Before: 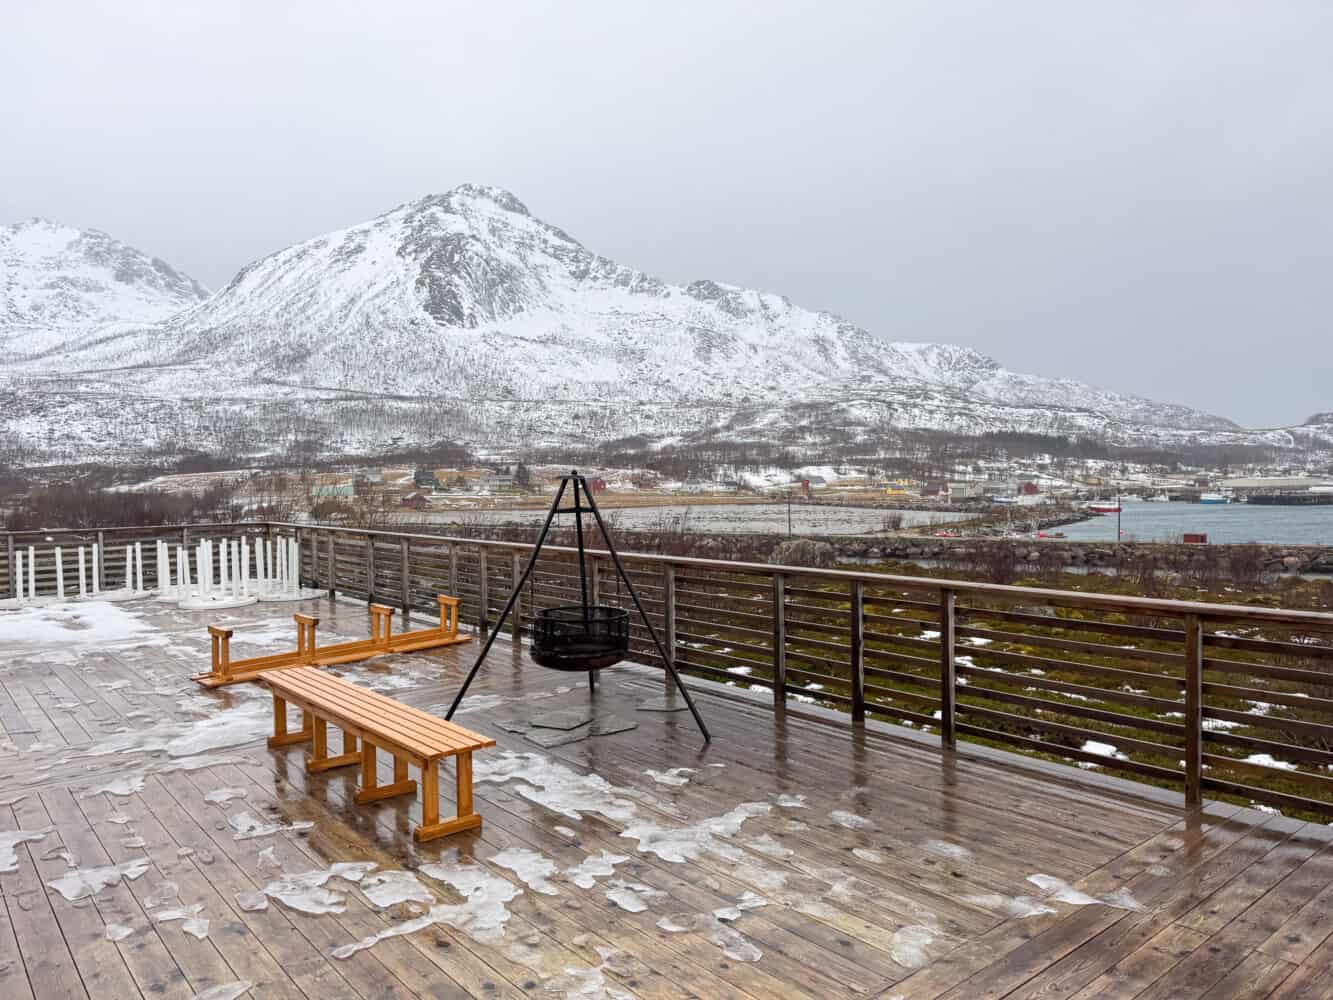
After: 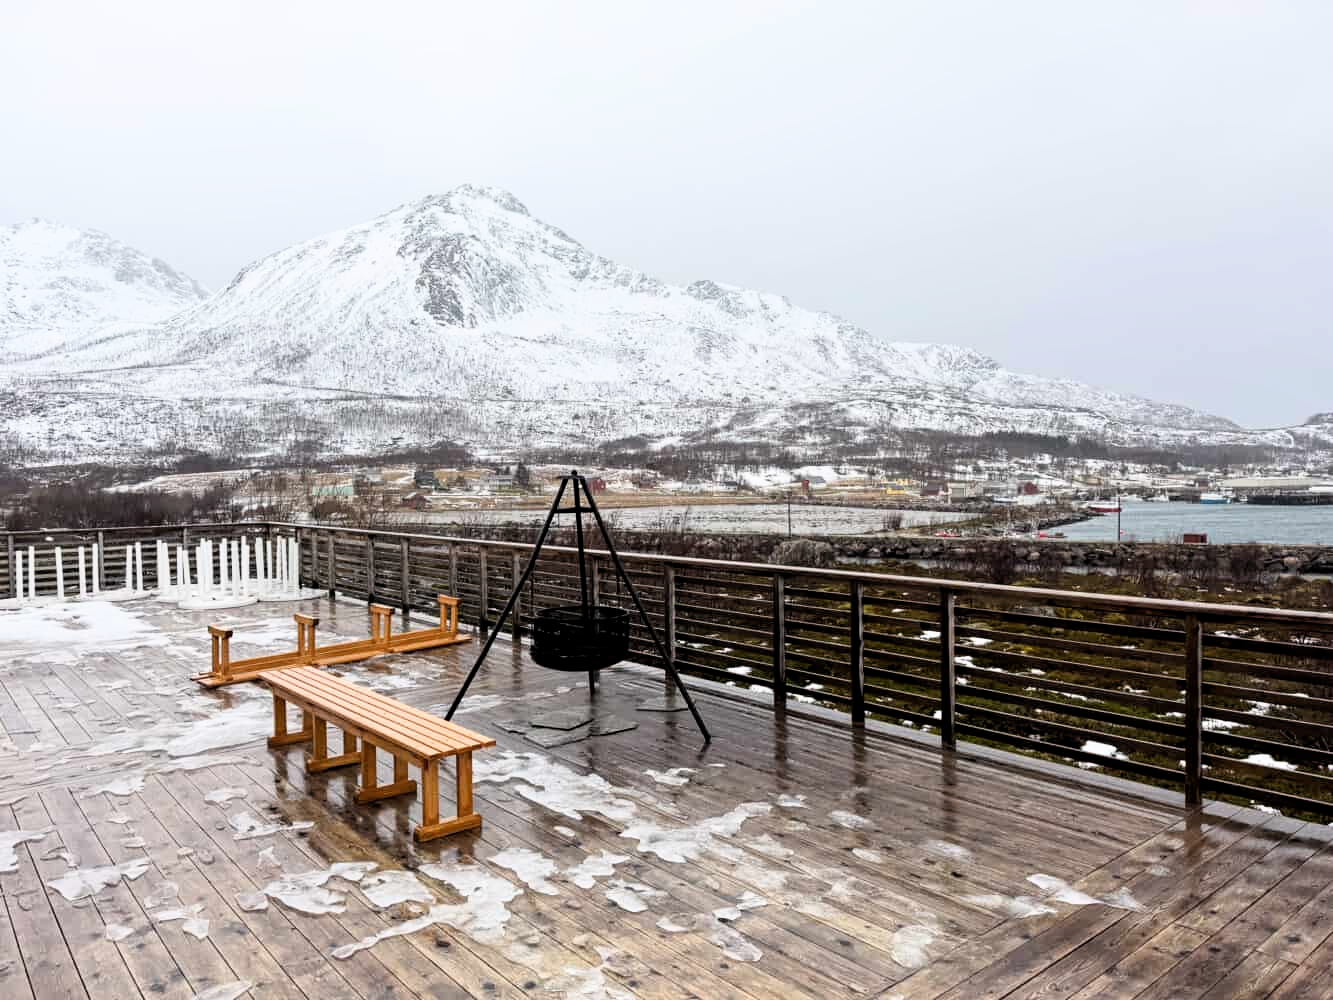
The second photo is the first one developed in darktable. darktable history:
shadows and highlights: shadows 0.779, highlights 41.82
filmic rgb: middle gray luminance 8.98%, black relative exposure -6.25 EV, white relative exposure 2.72 EV, target black luminance 0%, hardness 4.73, latitude 73.37%, contrast 1.336, shadows ↔ highlights balance 9.83%, iterations of high-quality reconstruction 0
